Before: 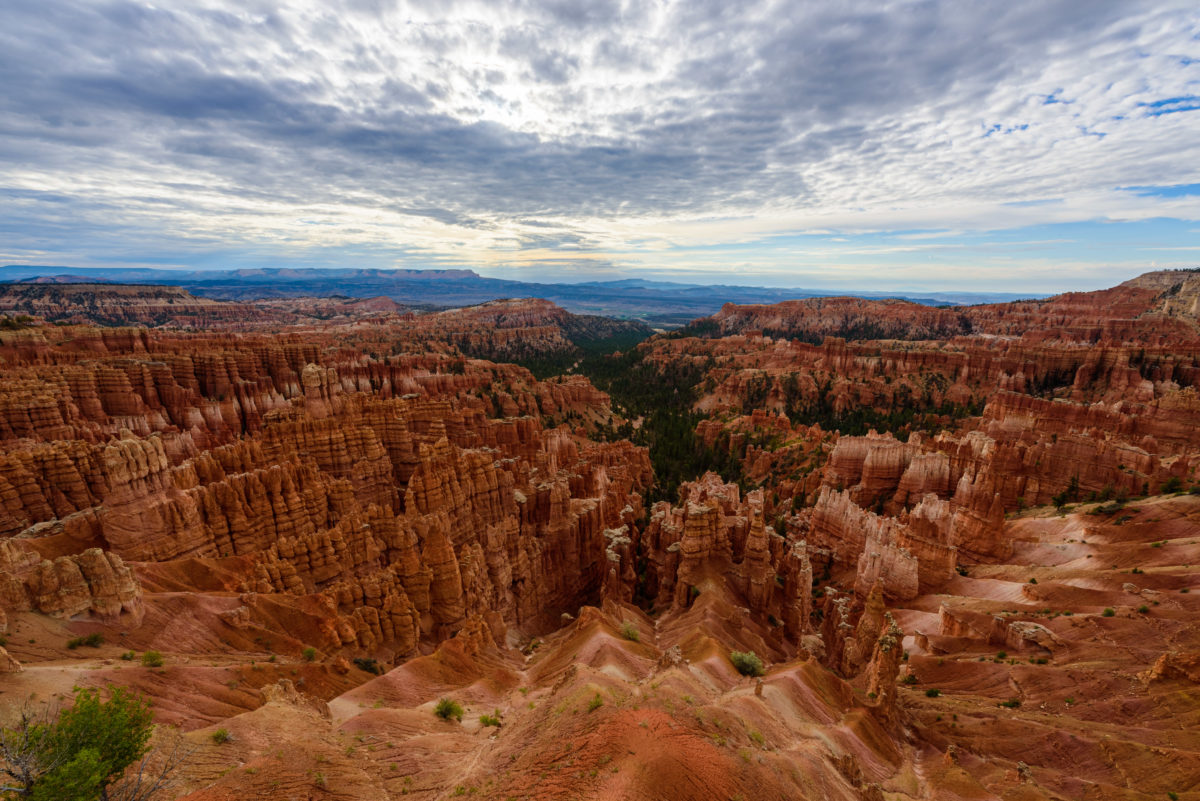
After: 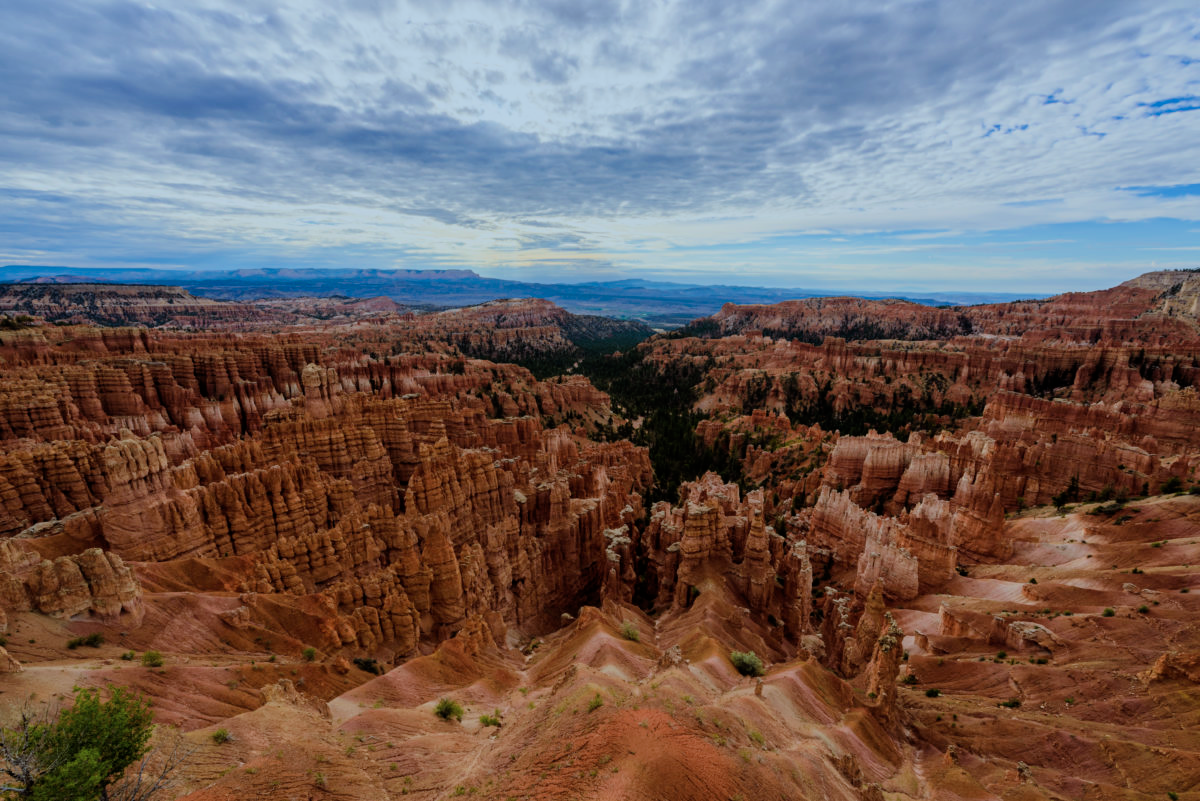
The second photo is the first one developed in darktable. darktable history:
filmic rgb: black relative exposure -7.48 EV, white relative exposure 4.83 EV, hardness 3.4, color science v6 (2022)
color calibration: illuminant Planckian (black body), x 0.375, y 0.373, temperature 4117 K
